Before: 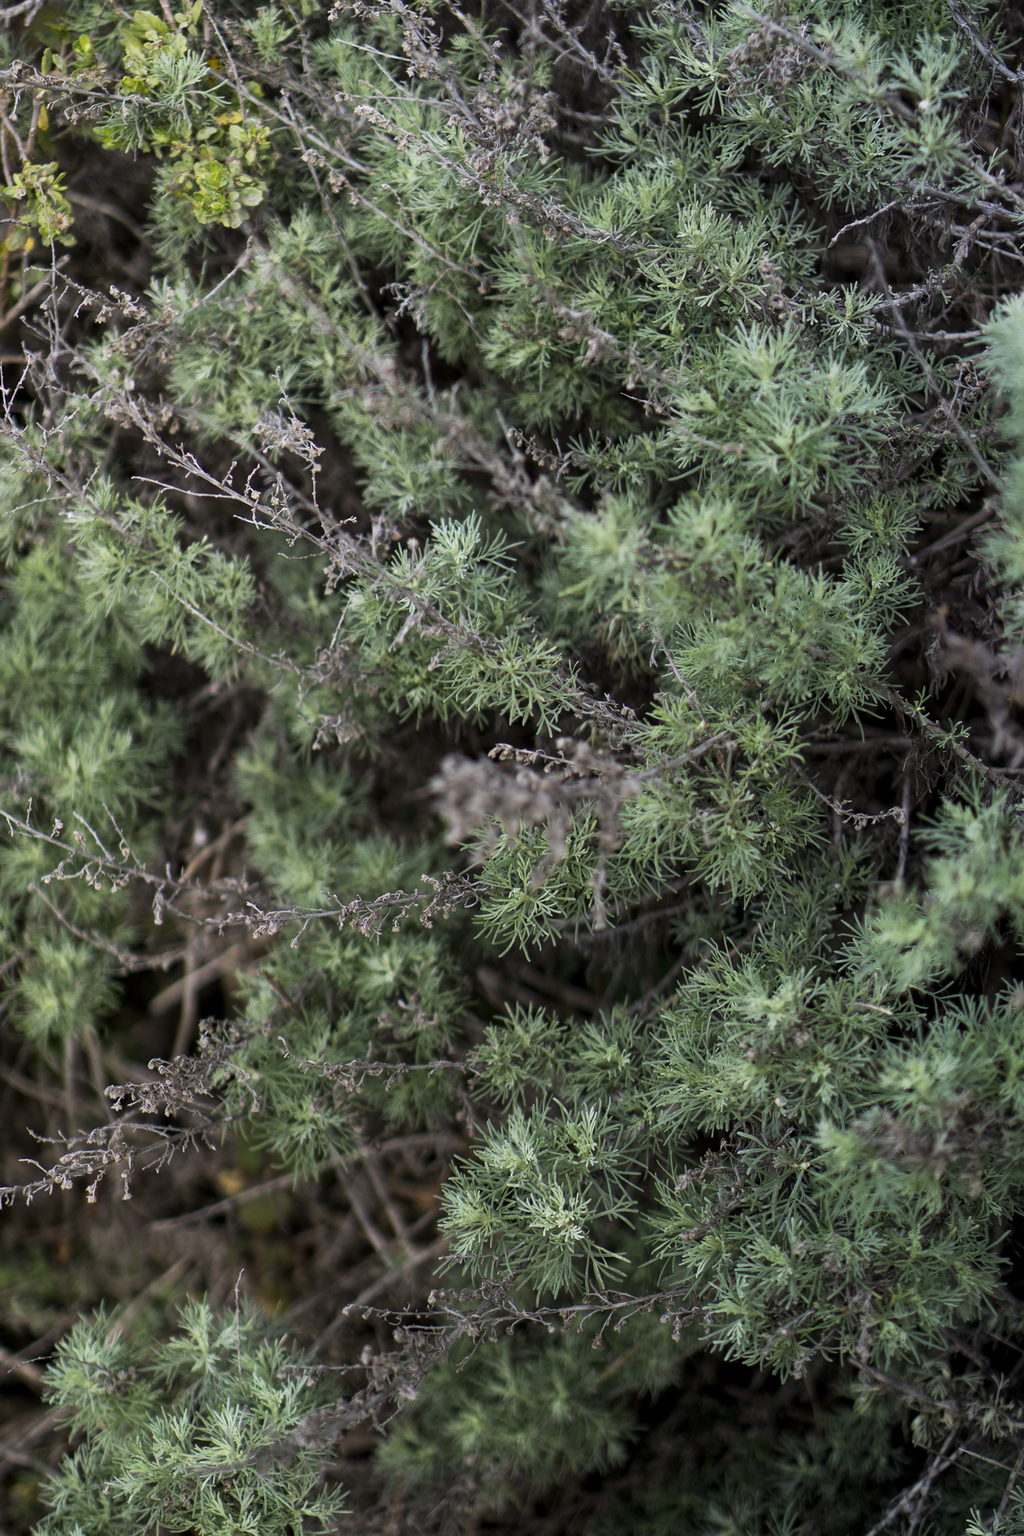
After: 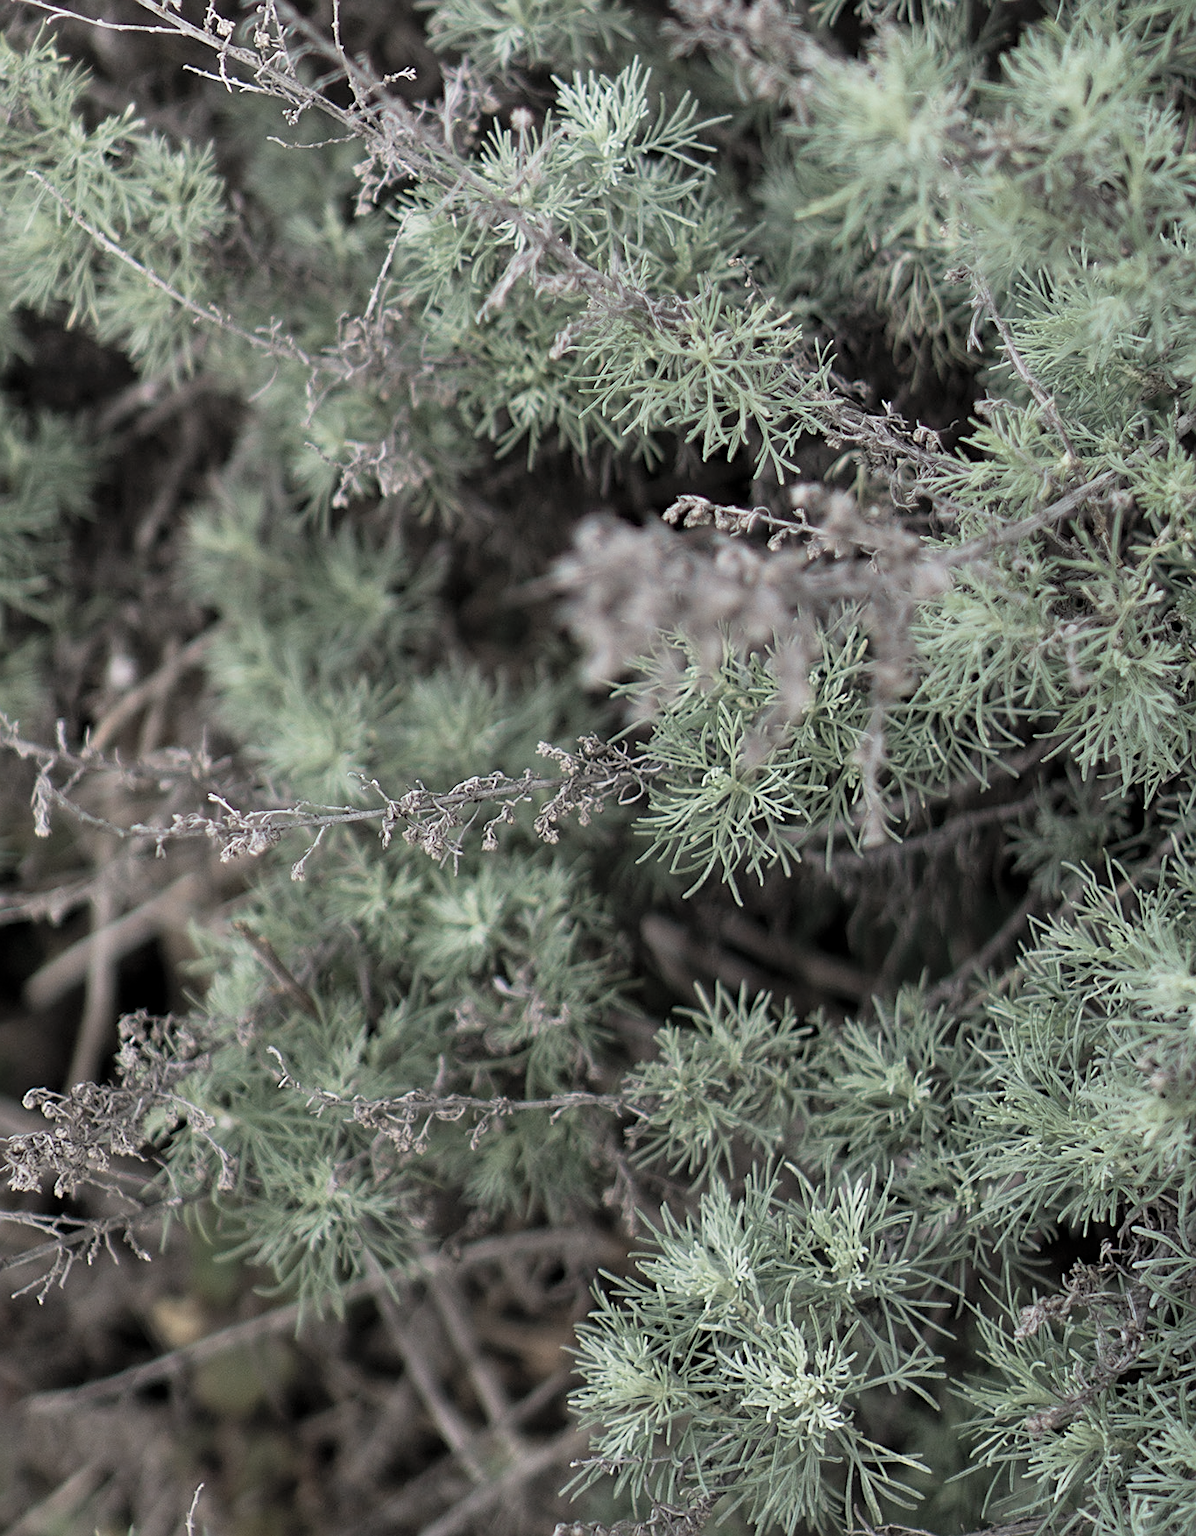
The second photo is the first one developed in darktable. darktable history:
tone equalizer: on, module defaults
crop: left 13.312%, top 31.28%, right 24.627%, bottom 15.582%
sharpen: on, module defaults
contrast brightness saturation: brightness 0.18, saturation -0.5
